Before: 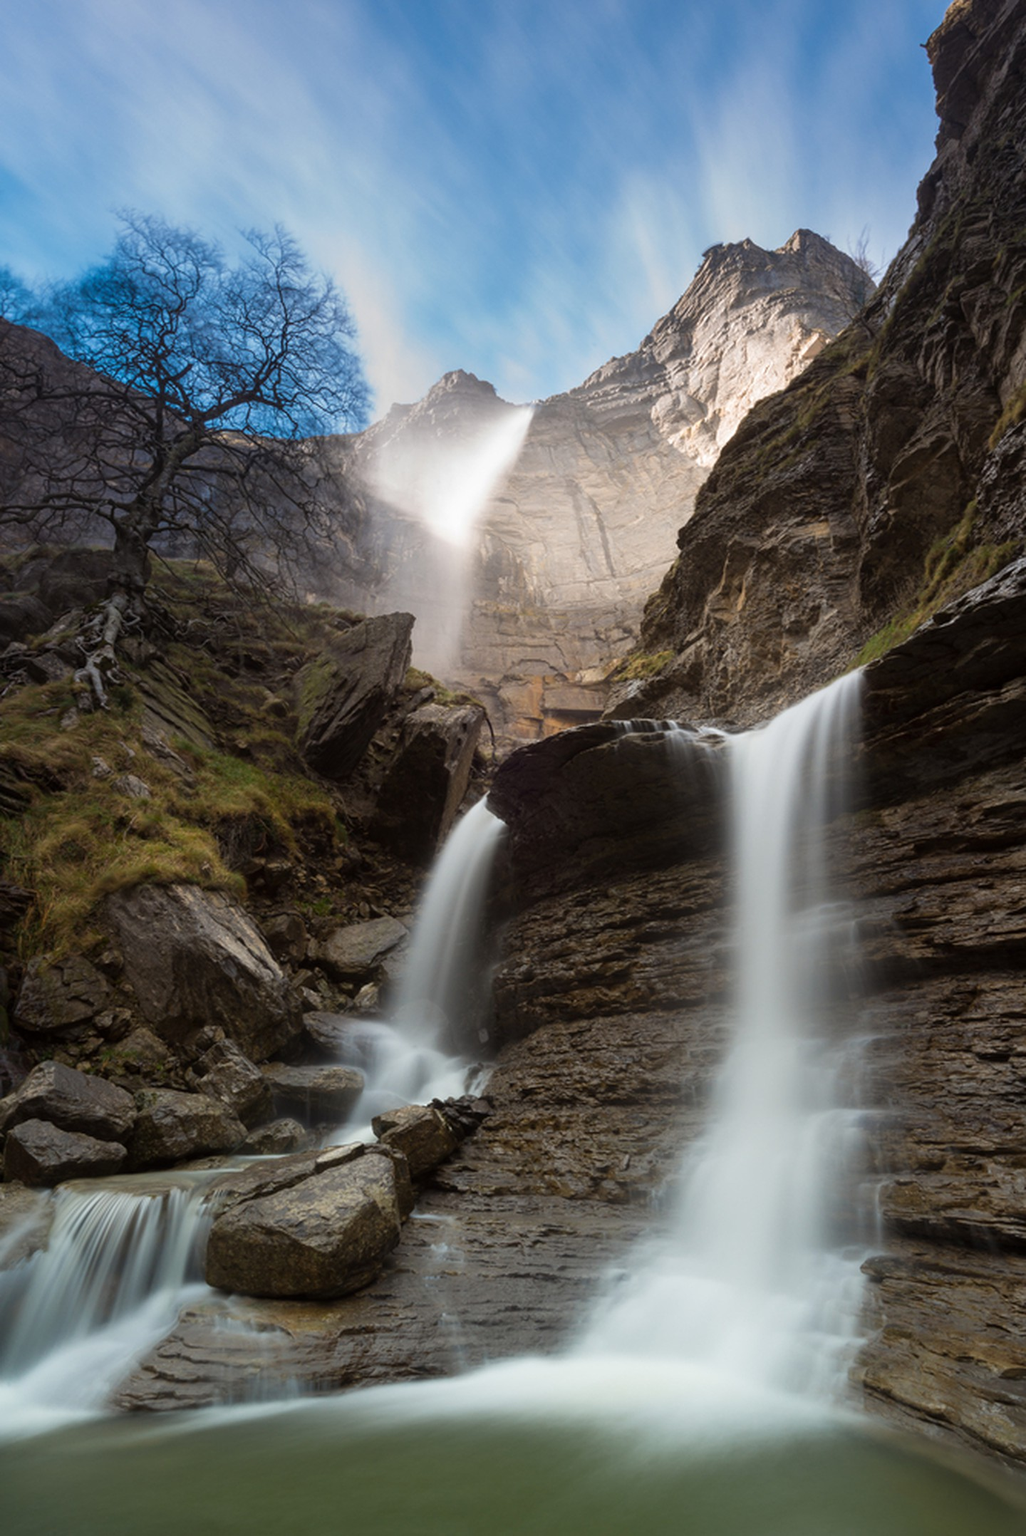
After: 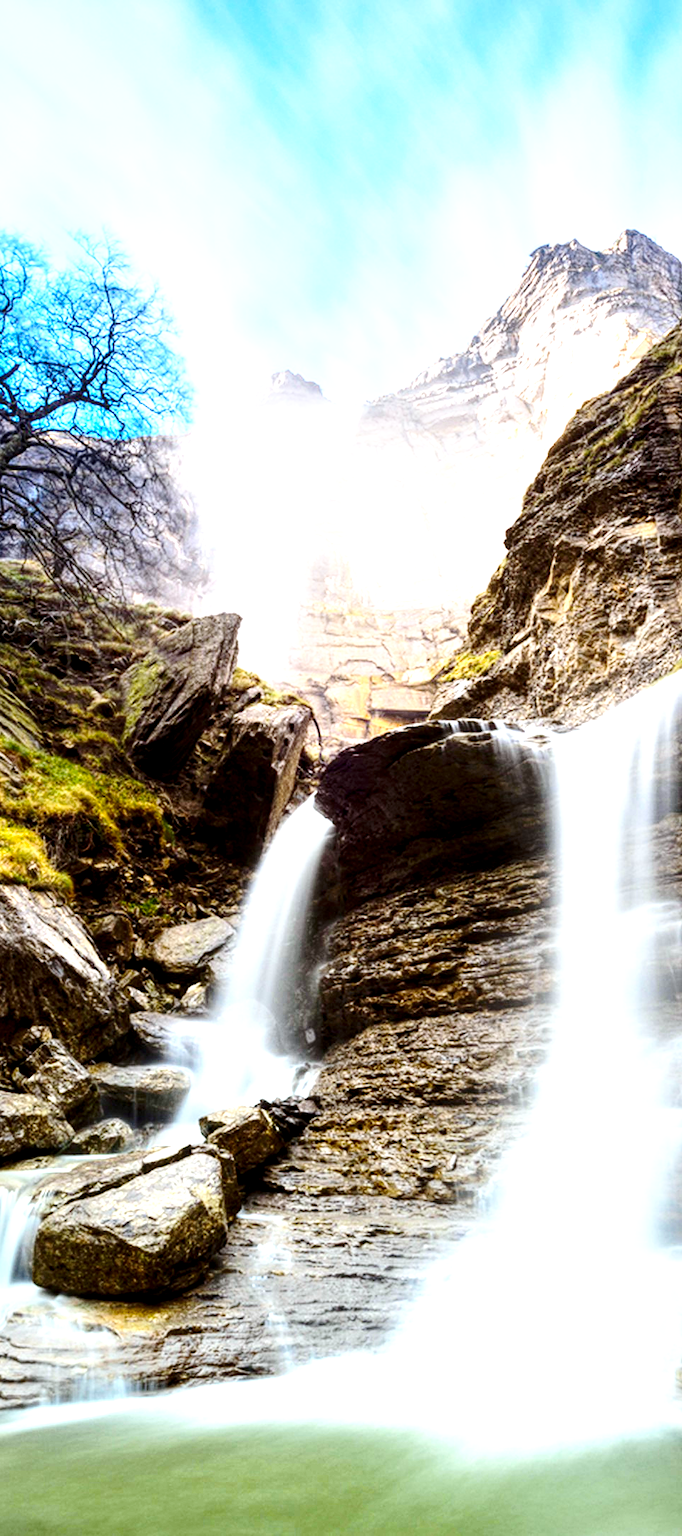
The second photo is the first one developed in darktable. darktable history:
exposure: exposure 1.137 EV, compensate highlight preservation false
crop: left 16.899%, right 16.556%
base curve: curves: ch0 [(0, 0) (0.028, 0.03) (0.121, 0.232) (0.46, 0.748) (0.859, 0.968) (1, 1)], preserve colors none
white balance: red 0.967, blue 1.049
contrast brightness saturation: contrast 0.28
color balance rgb: perceptual saturation grading › global saturation 30%, global vibrance 20%
local contrast: highlights 100%, shadows 100%, detail 200%, midtone range 0.2
